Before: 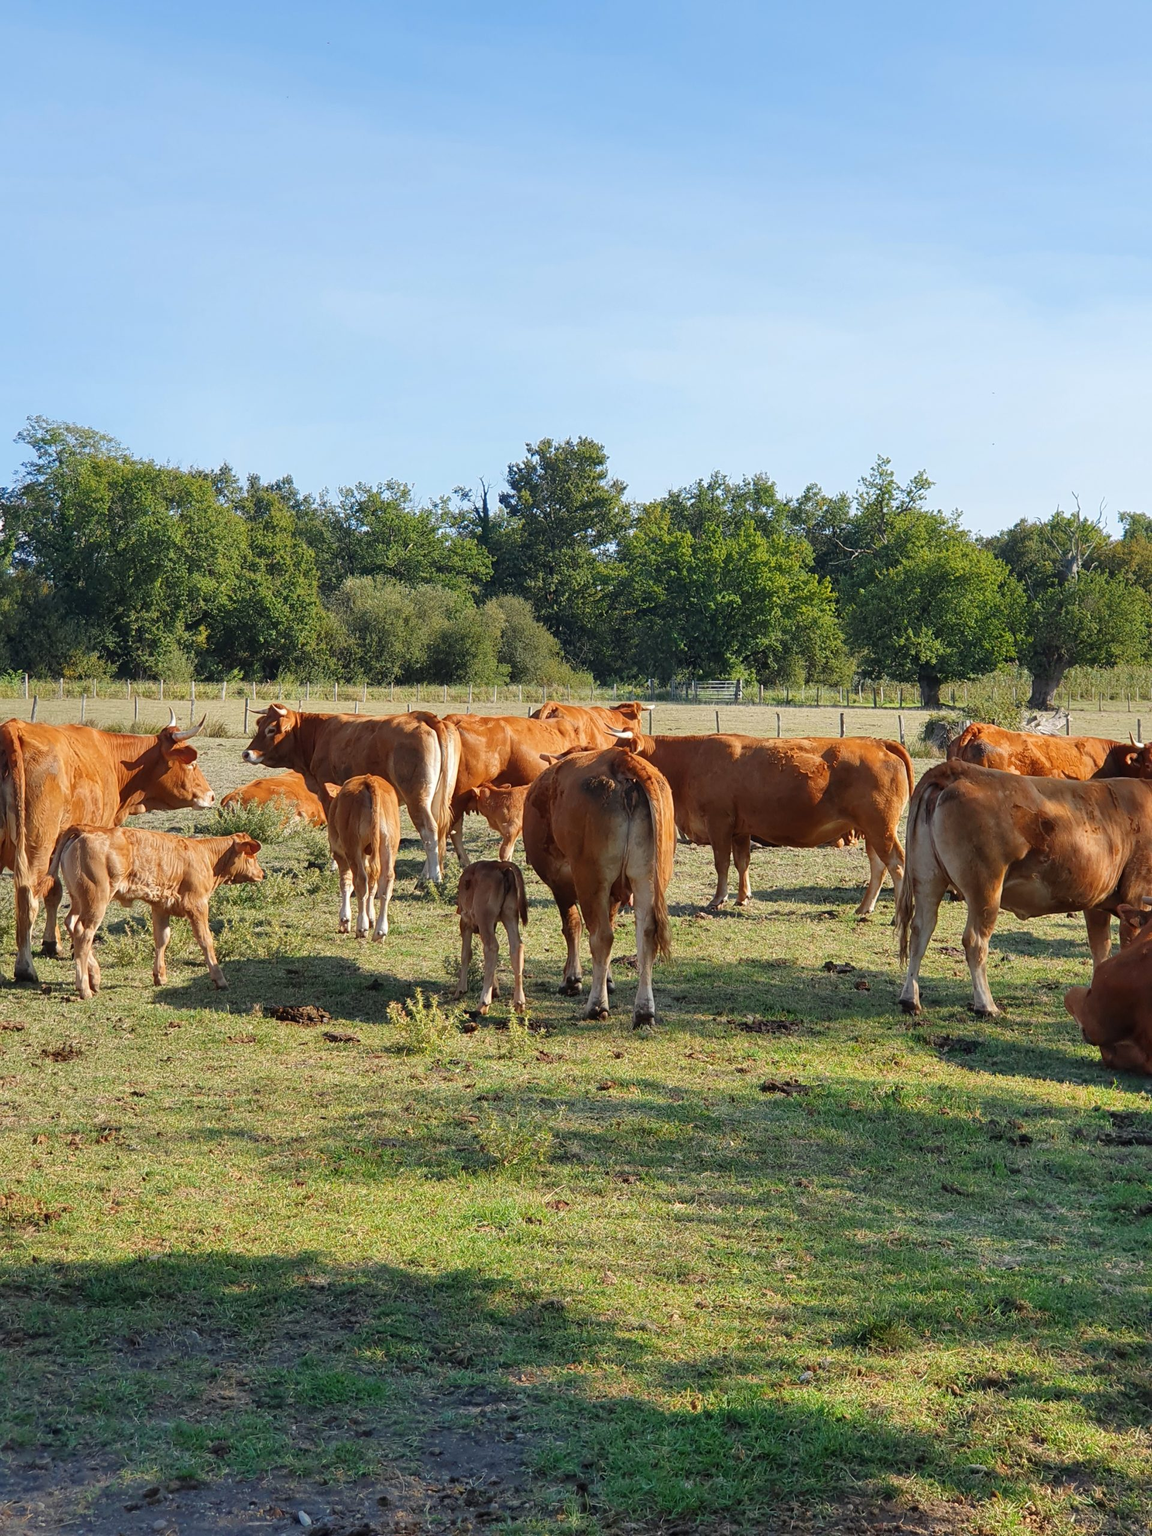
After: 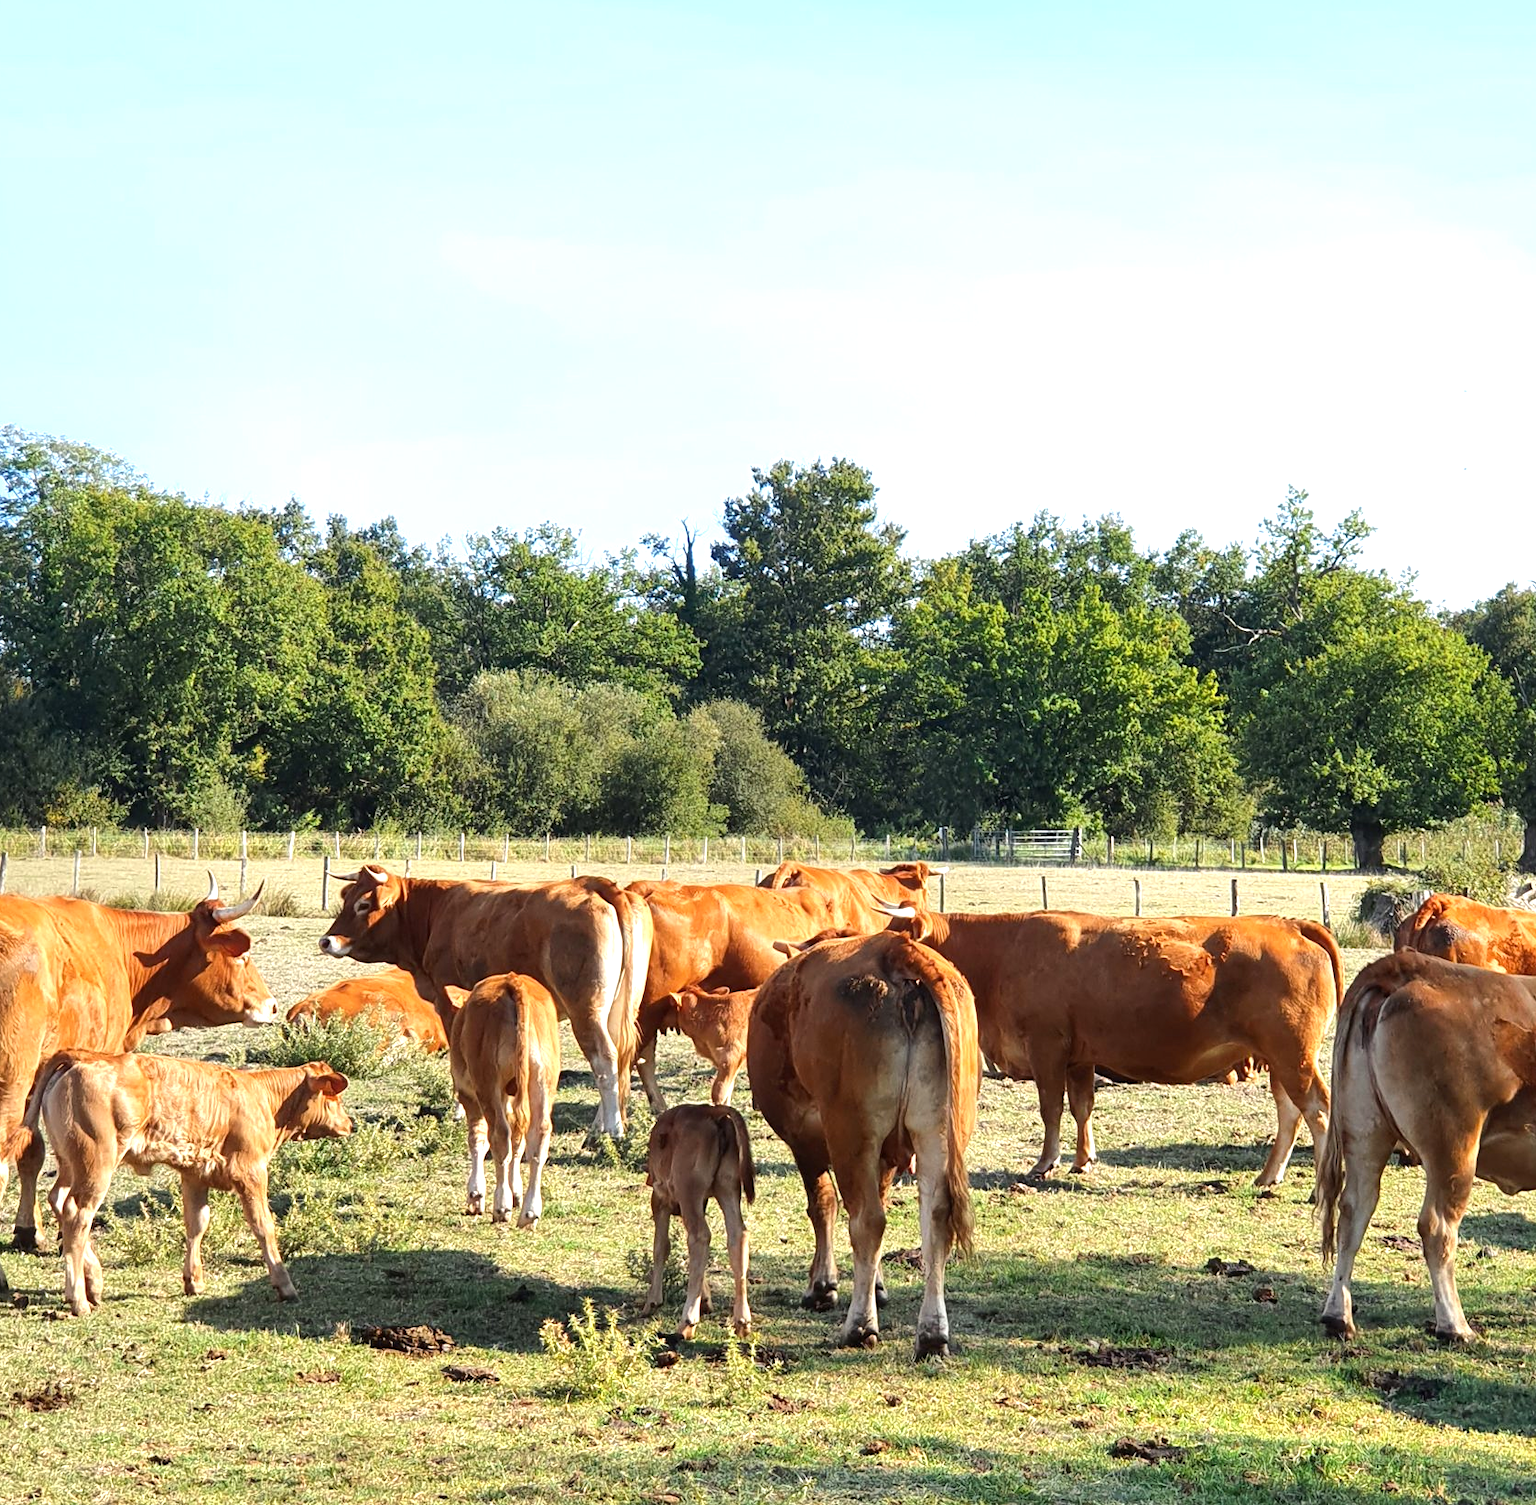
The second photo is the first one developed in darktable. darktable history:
tone equalizer: -8 EV -0.393 EV, -7 EV -0.363 EV, -6 EV -0.32 EV, -5 EV -0.254 EV, -3 EV 0.195 EV, -2 EV 0.309 EV, -1 EV 0.385 EV, +0 EV 0.429 EV, edges refinement/feathering 500, mask exposure compensation -1.57 EV, preserve details no
exposure: black level correction 0.001, exposure 0.499 EV, compensate highlight preservation false
crop: left 2.911%, top 8.935%, right 9.658%, bottom 26.792%
